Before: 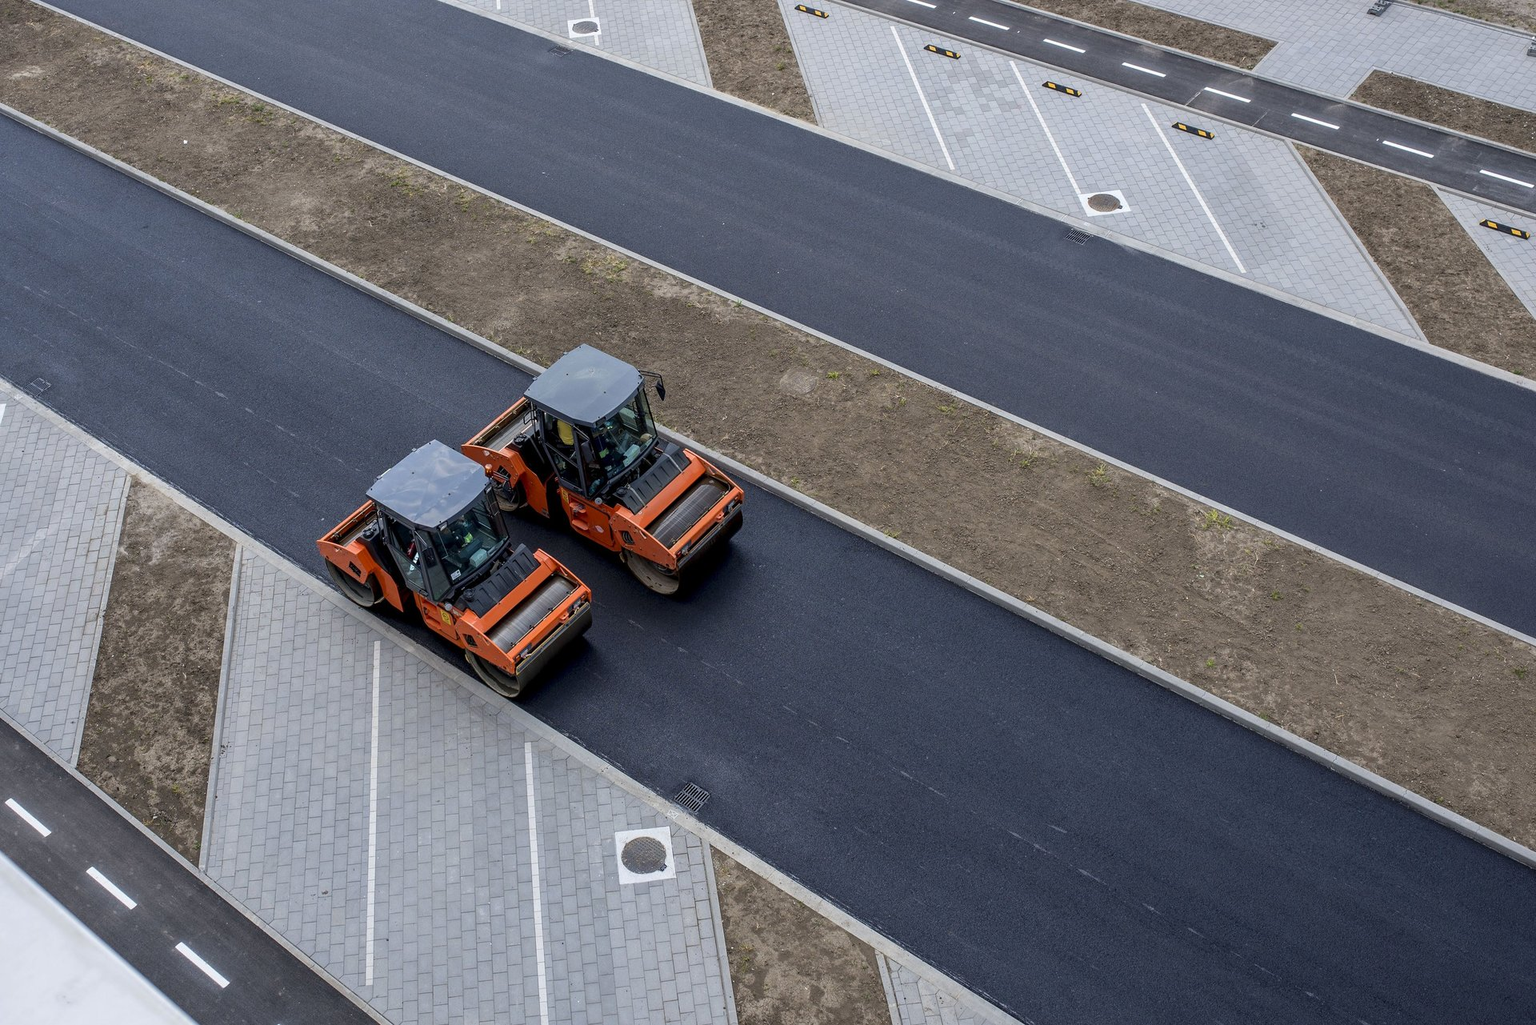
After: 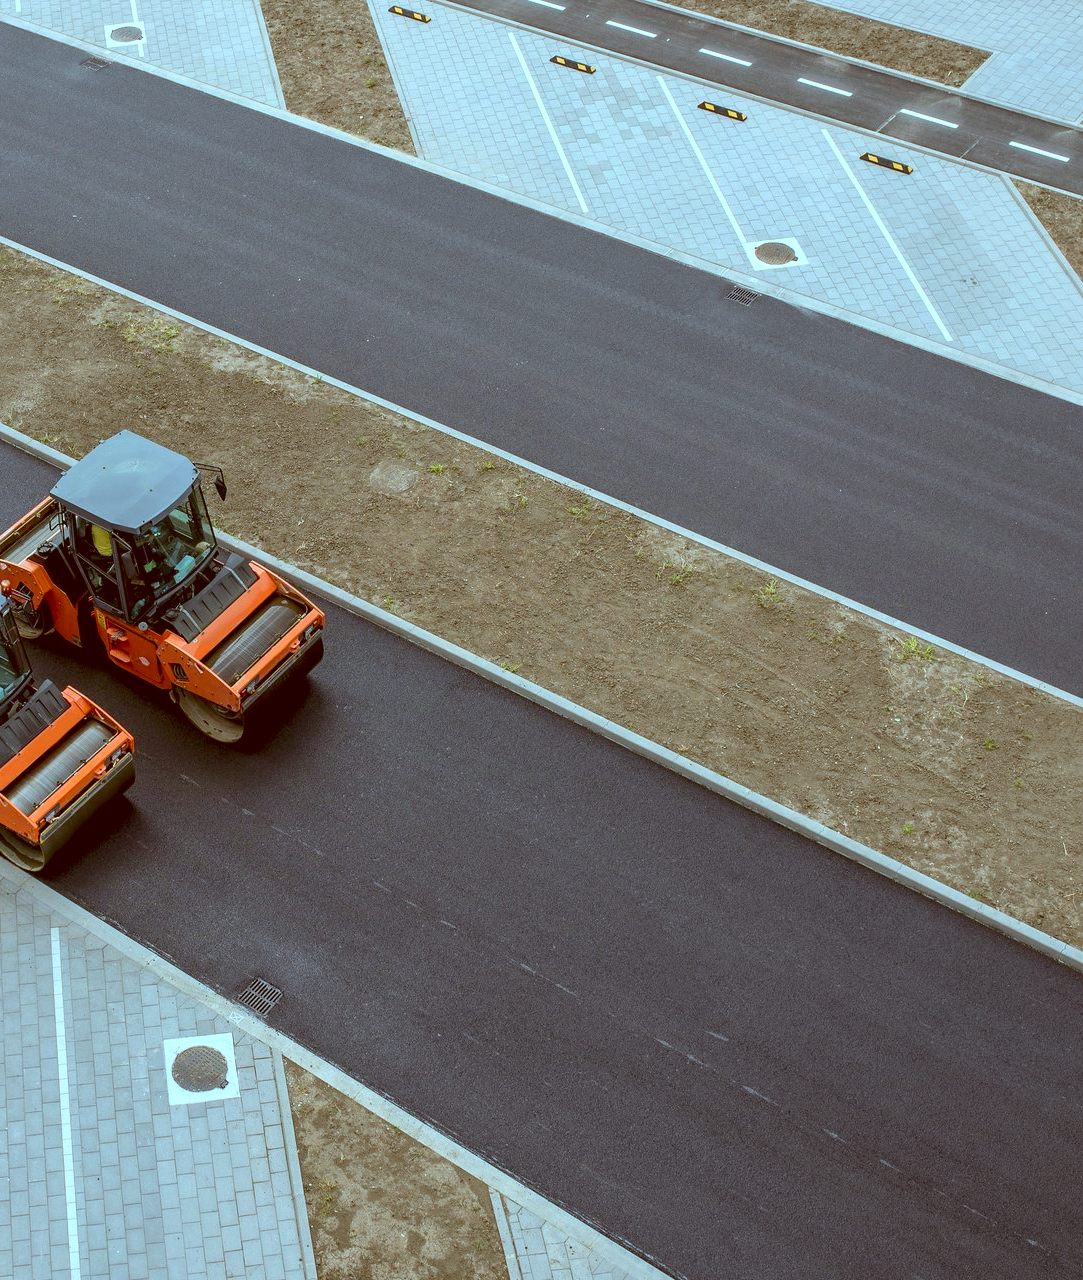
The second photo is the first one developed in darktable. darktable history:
crop: left 31.561%, top 0.021%, right 12.007%
exposure: exposure 0.488 EV, compensate highlight preservation false
color correction: highlights a* -14.87, highlights b* -16.81, shadows a* 10.58, shadows b* 28.69
tone equalizer: edges refinement/feathering 500, mask exposure compensation -1.57 EV, preserve details guided filter
color balance rgb: highlights gain › luminance 6.42%, highlights gain › chroma 1.272%, highlights gain › hue 91.62°, linear chroma grading › global chroma 9.884%, perceptual saturation grading › global saturation 0.718%, contrast -10.46%
